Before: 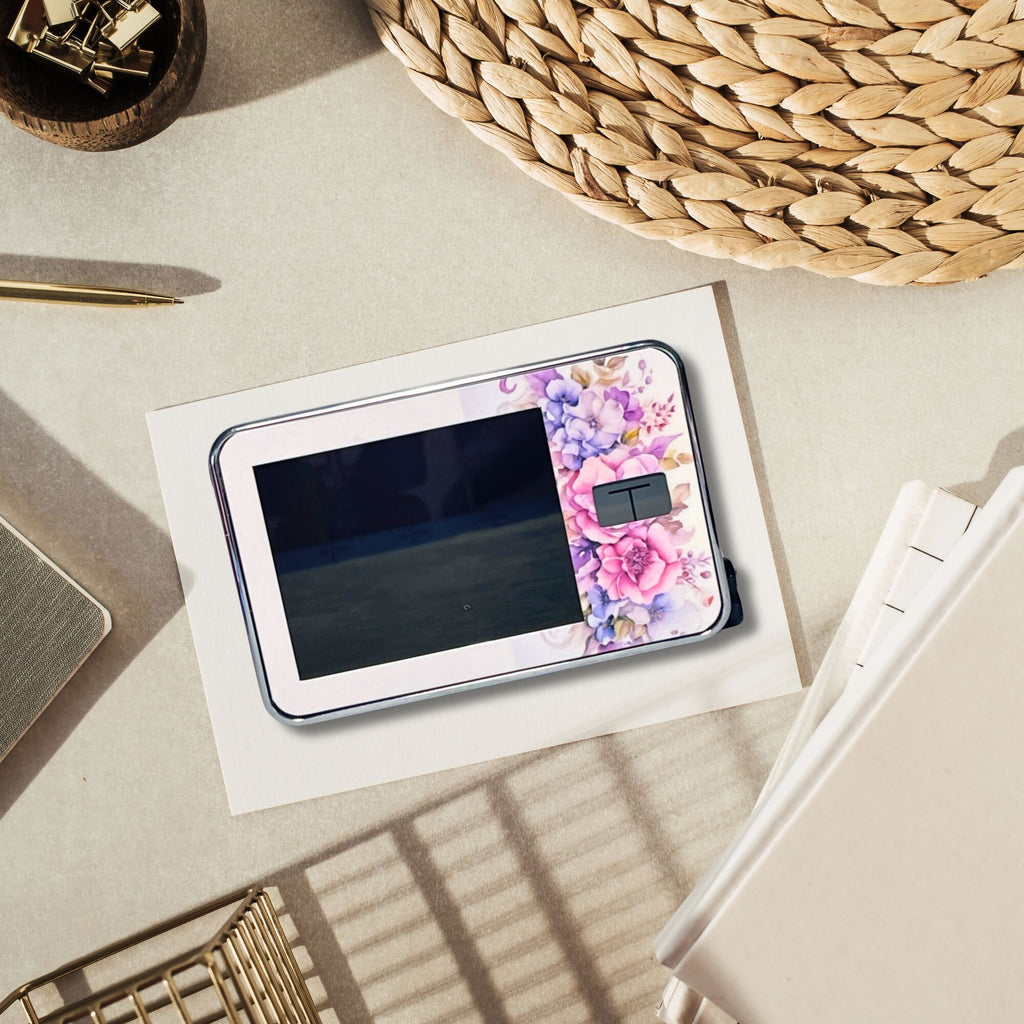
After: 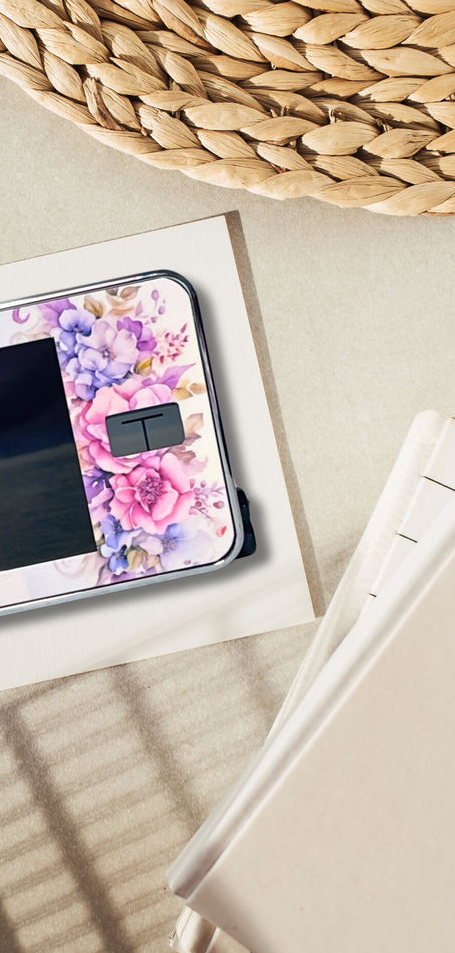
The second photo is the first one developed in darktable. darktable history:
crop: left 47.622%, top 6.869%, right 7.934%
